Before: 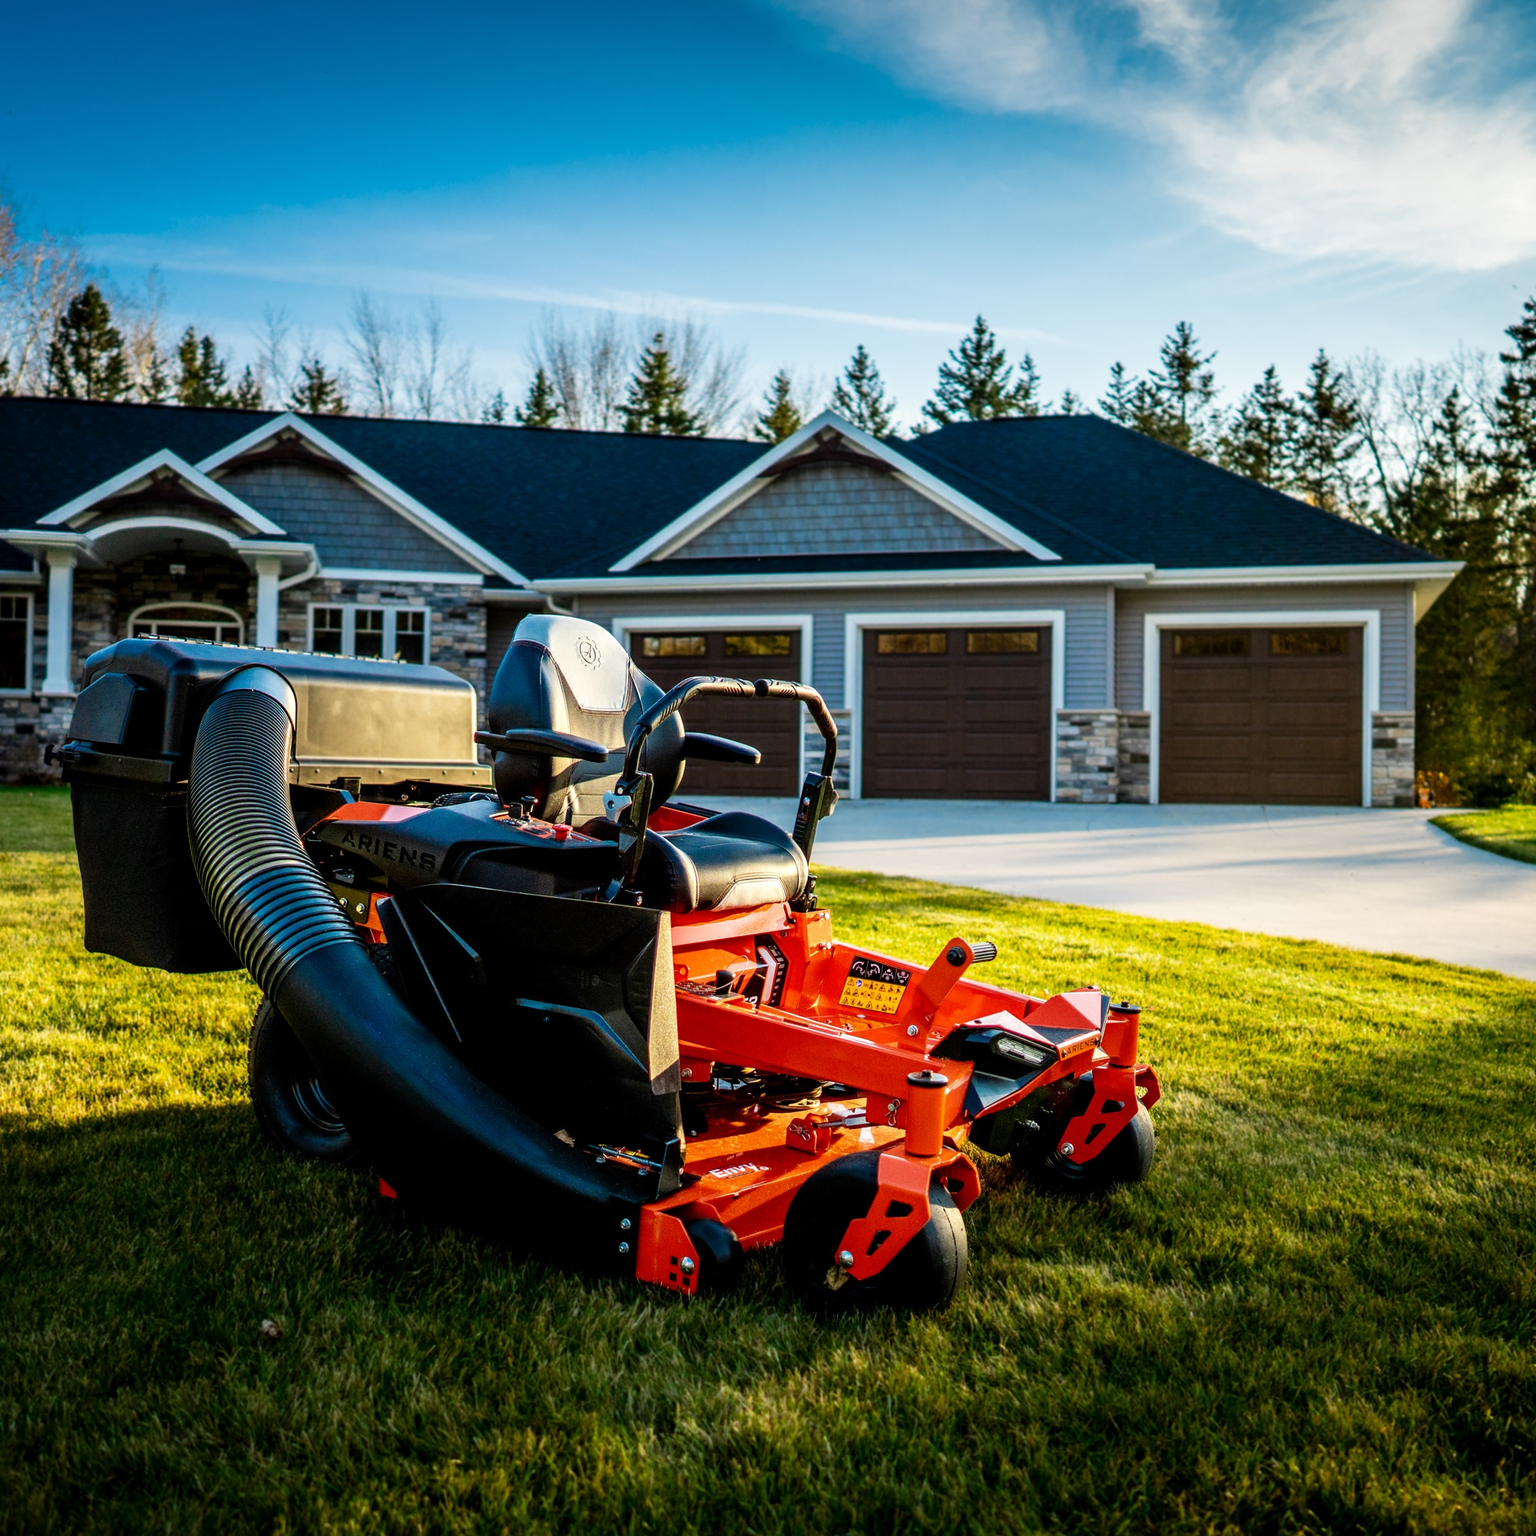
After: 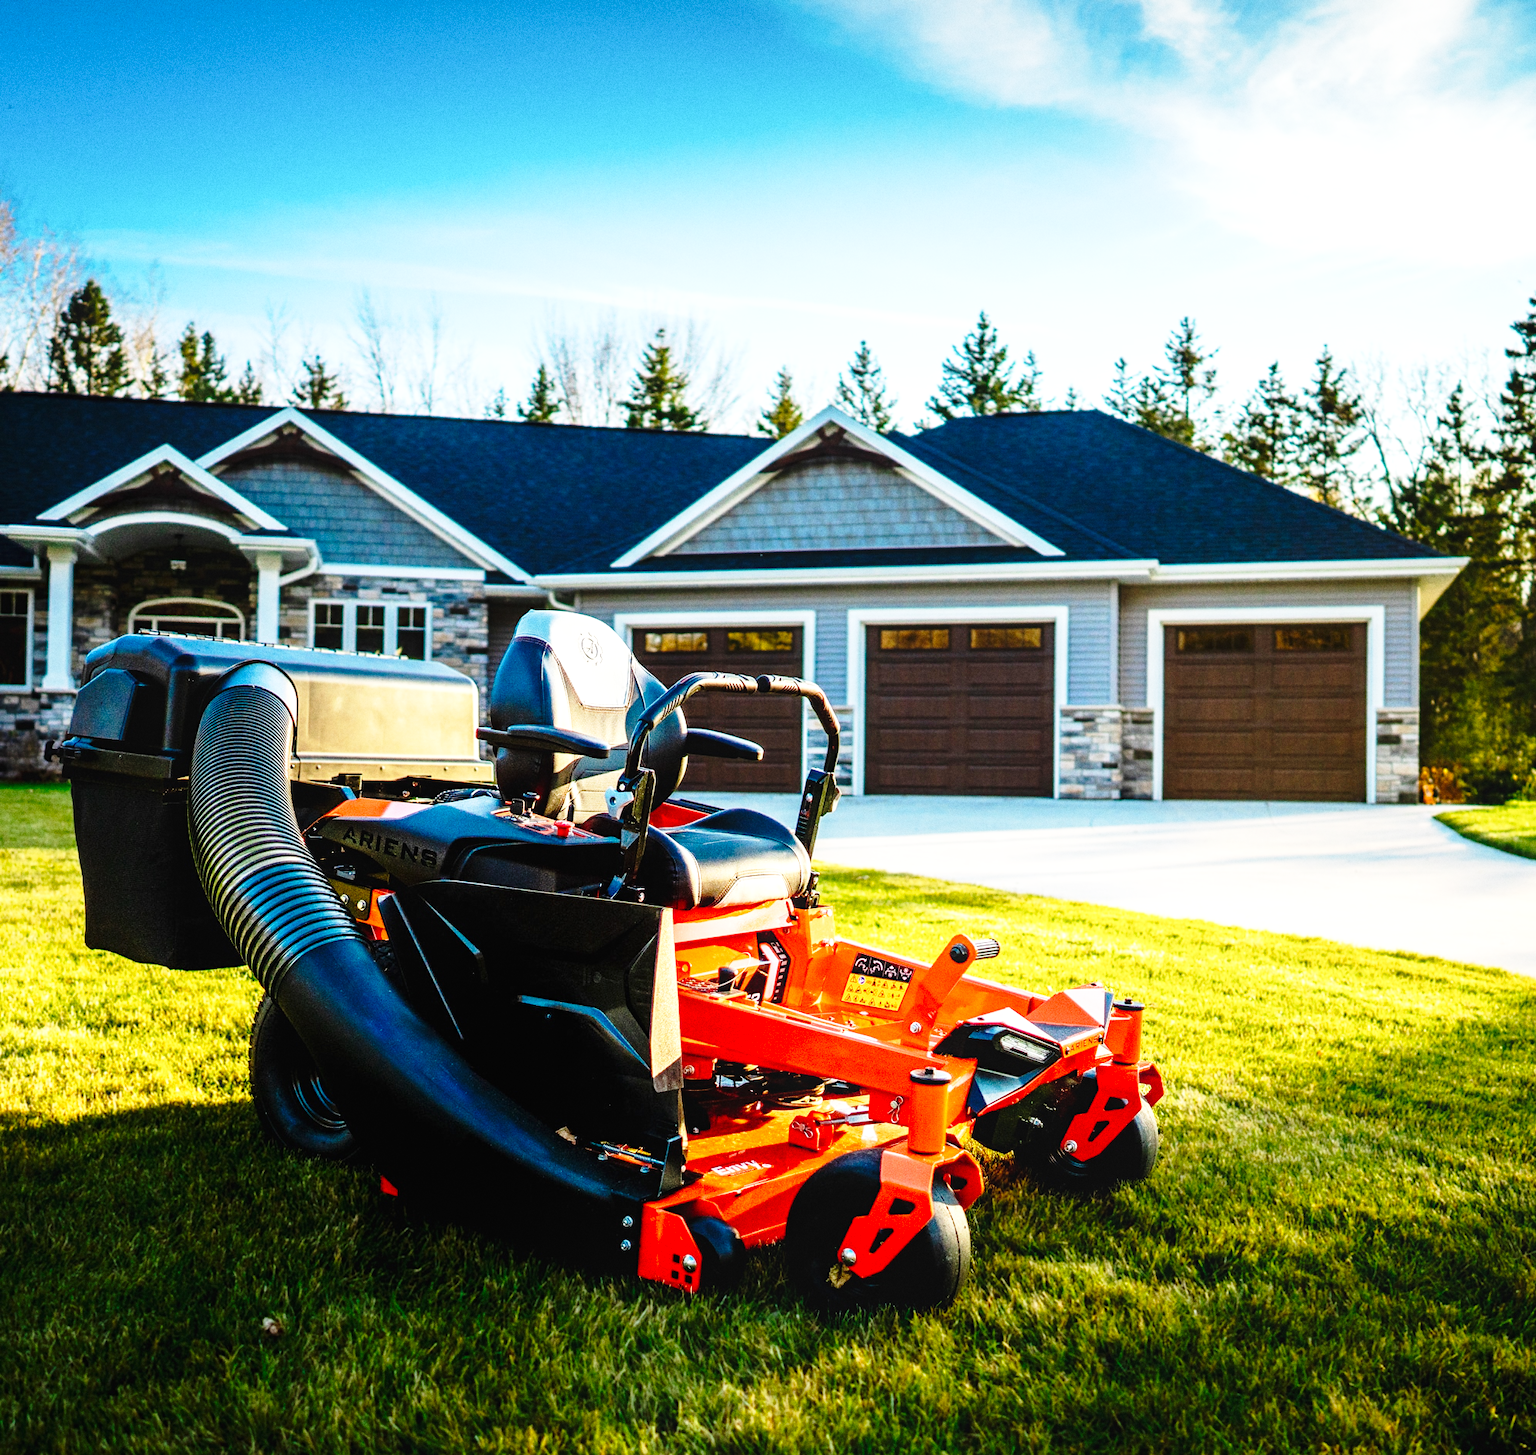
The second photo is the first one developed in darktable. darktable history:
crop: top 0.448%, right 0.264%, bottom 5.045%
exposure: black level correction 0, exposure 0.5 EV, compensate highlight preservation false
contrast equalizer: y [[0.439, 0.44, 0.442, 0.457, 0.493, 0.498], [0.5 ×6], [0.5 ×6], [0 ×6], [0 ×6]], mix 0.59
grain: coarseness 0.47 ISO
base curve: curves: ch0 [(0, 0) (0.028, 0.03) (0.121, 0.232) (0.46, 0.748) (0.859, 0.968) (1, 1)], preserve colors none
